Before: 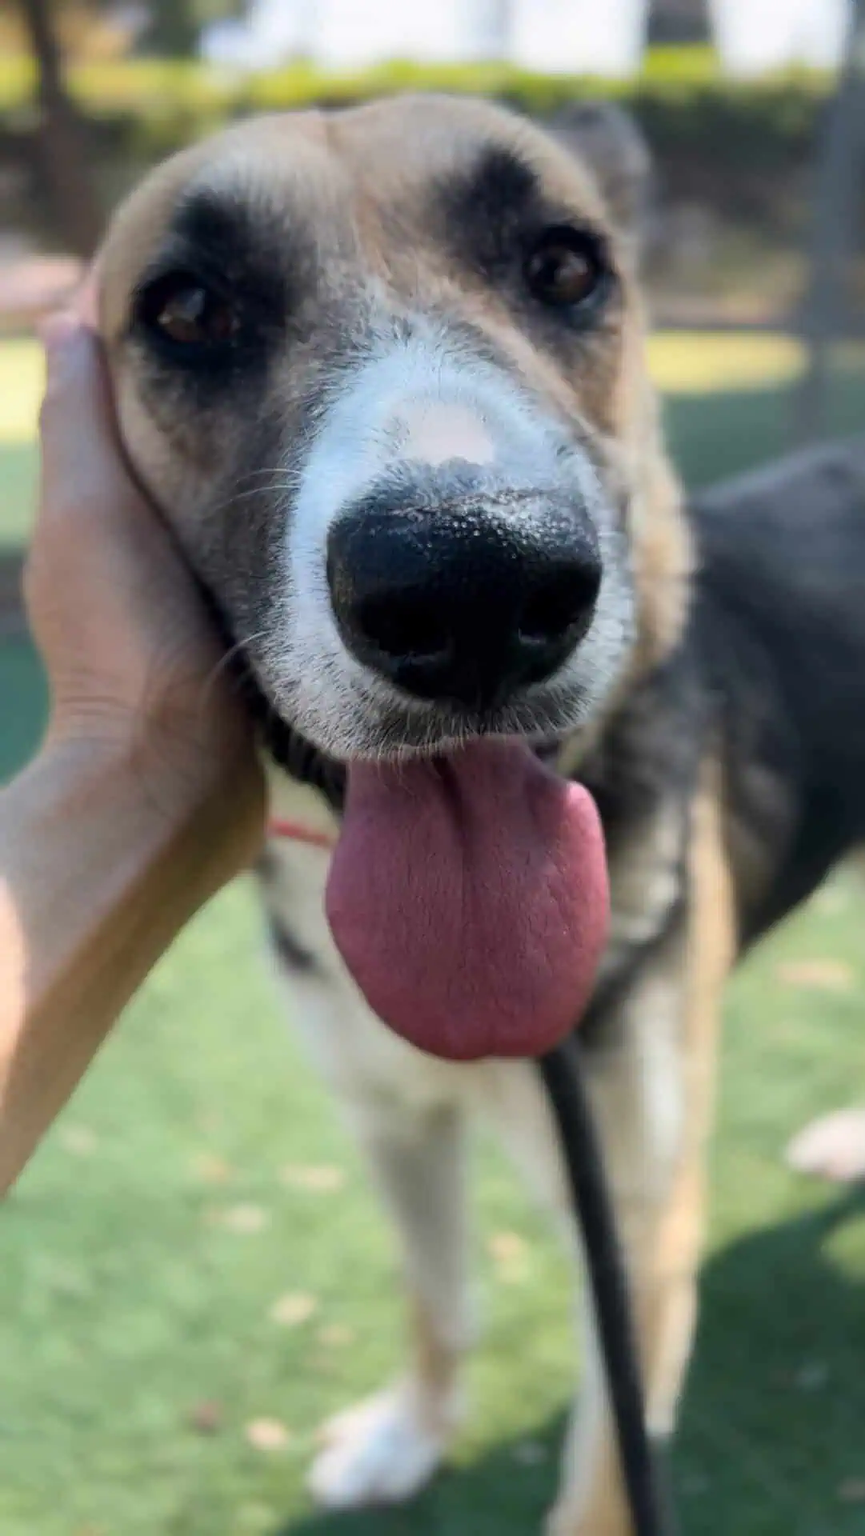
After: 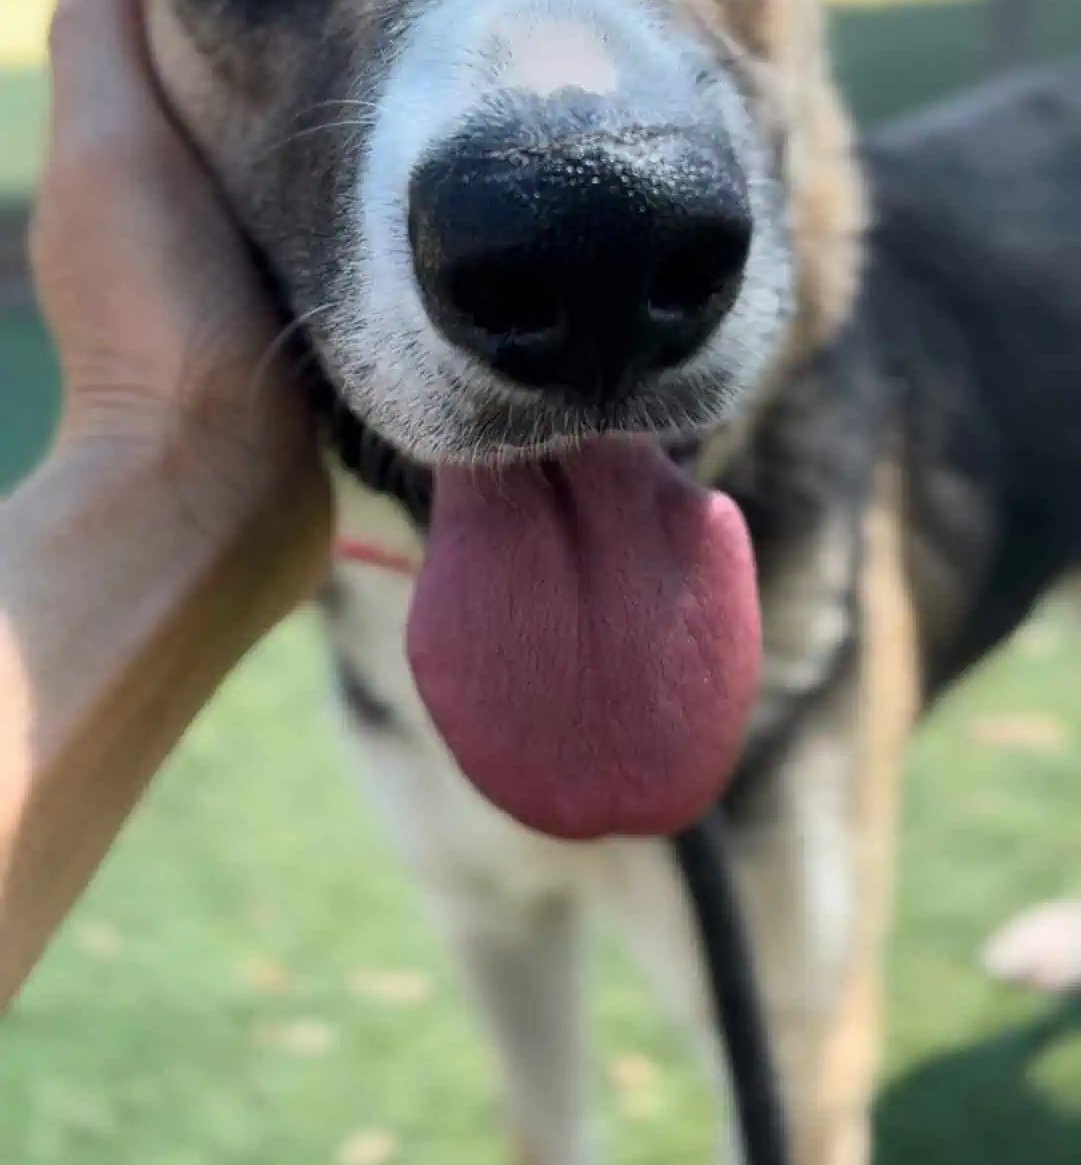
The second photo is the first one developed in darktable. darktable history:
crop and rotate: top 25.357%, bottom 13.942%
rotate and perspective: automatic cropping original format, crop left 0, crop top 0
